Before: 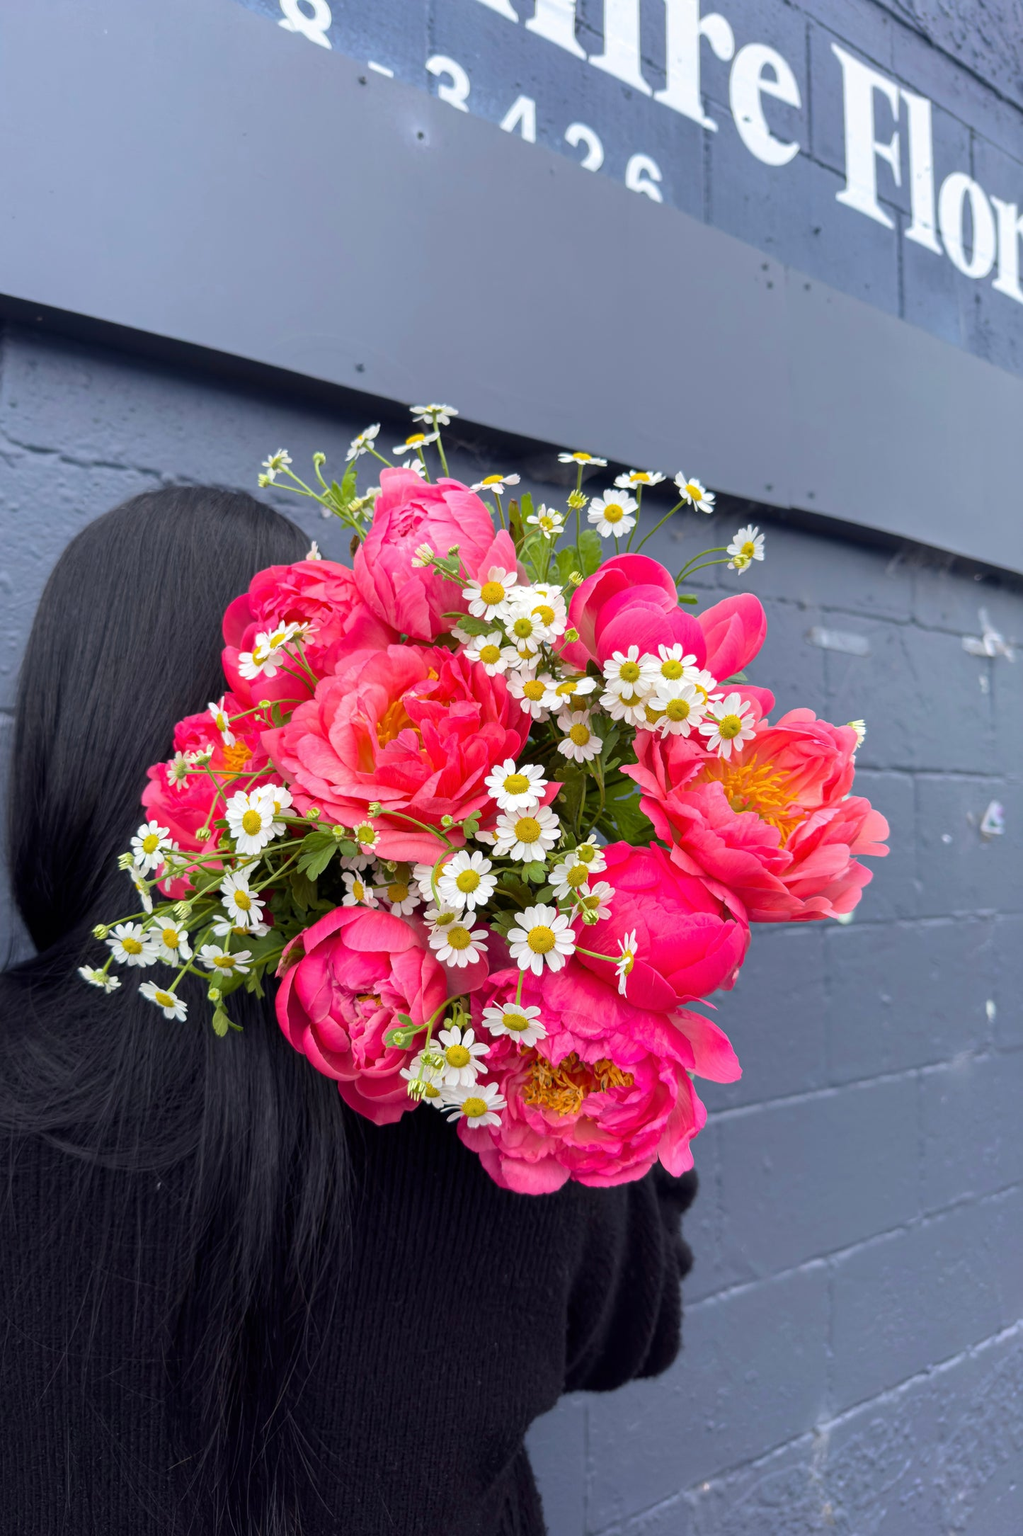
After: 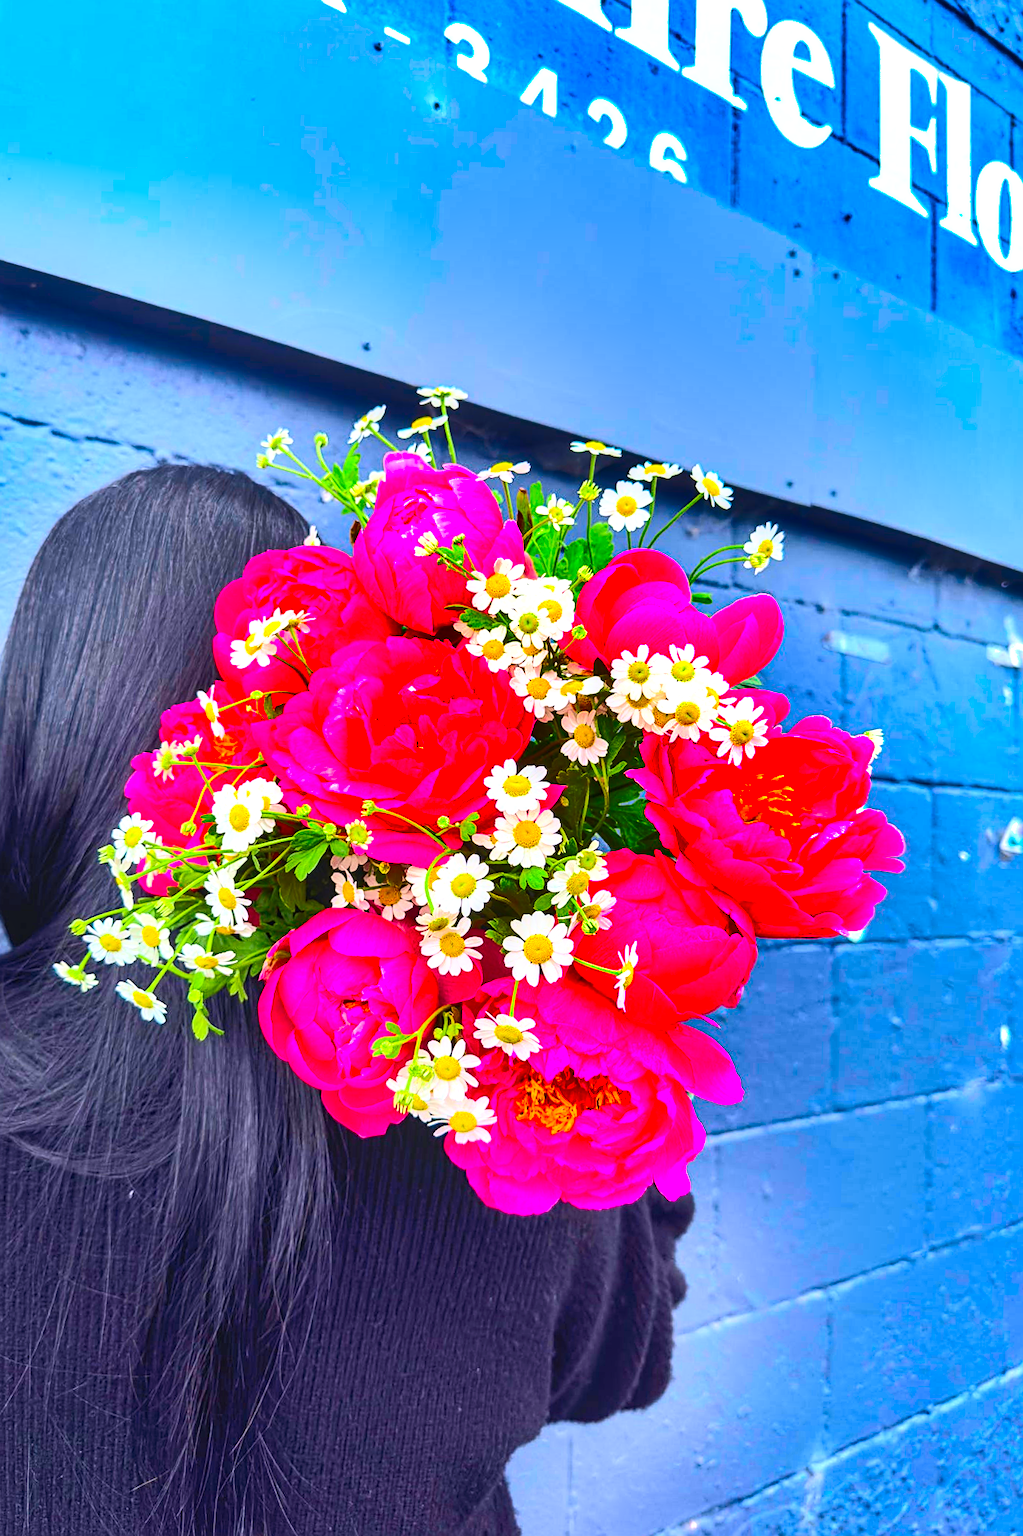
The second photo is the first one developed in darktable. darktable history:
crop and rotate: angle -1.69°
local contrast: on, module defaults
shadows and highlights: shadows 24.5, highlights -78.15, soften with gaussian
sharpen: on, module defaults
tone curve: curves: ch0 [(0, 0.045) (0.155, 0.169) (0.46, 0.466) (0.751, 0.788) (1, 0.961)]; ch1 [(0, 0) (0.43, 0.408) (0.472, 0.469) (0.505, 0.503) (0.553, 0.563) (0.592, 0.581) (0.631, 0.625) (1, 1)]; ch2 [(0, 0) (0.505, 0.495) (0.55, 0.557) (0.583, 0.573) (1, 1)], color space Lab, independent channels, preserve colors none
contrast brightness saturation: contrast 0.2, brightness 0.2, saturation 0.8
exposure: black level correction 0, exposure 1.2 EV, compensate exposure bias true, compensate highlight preservation false
